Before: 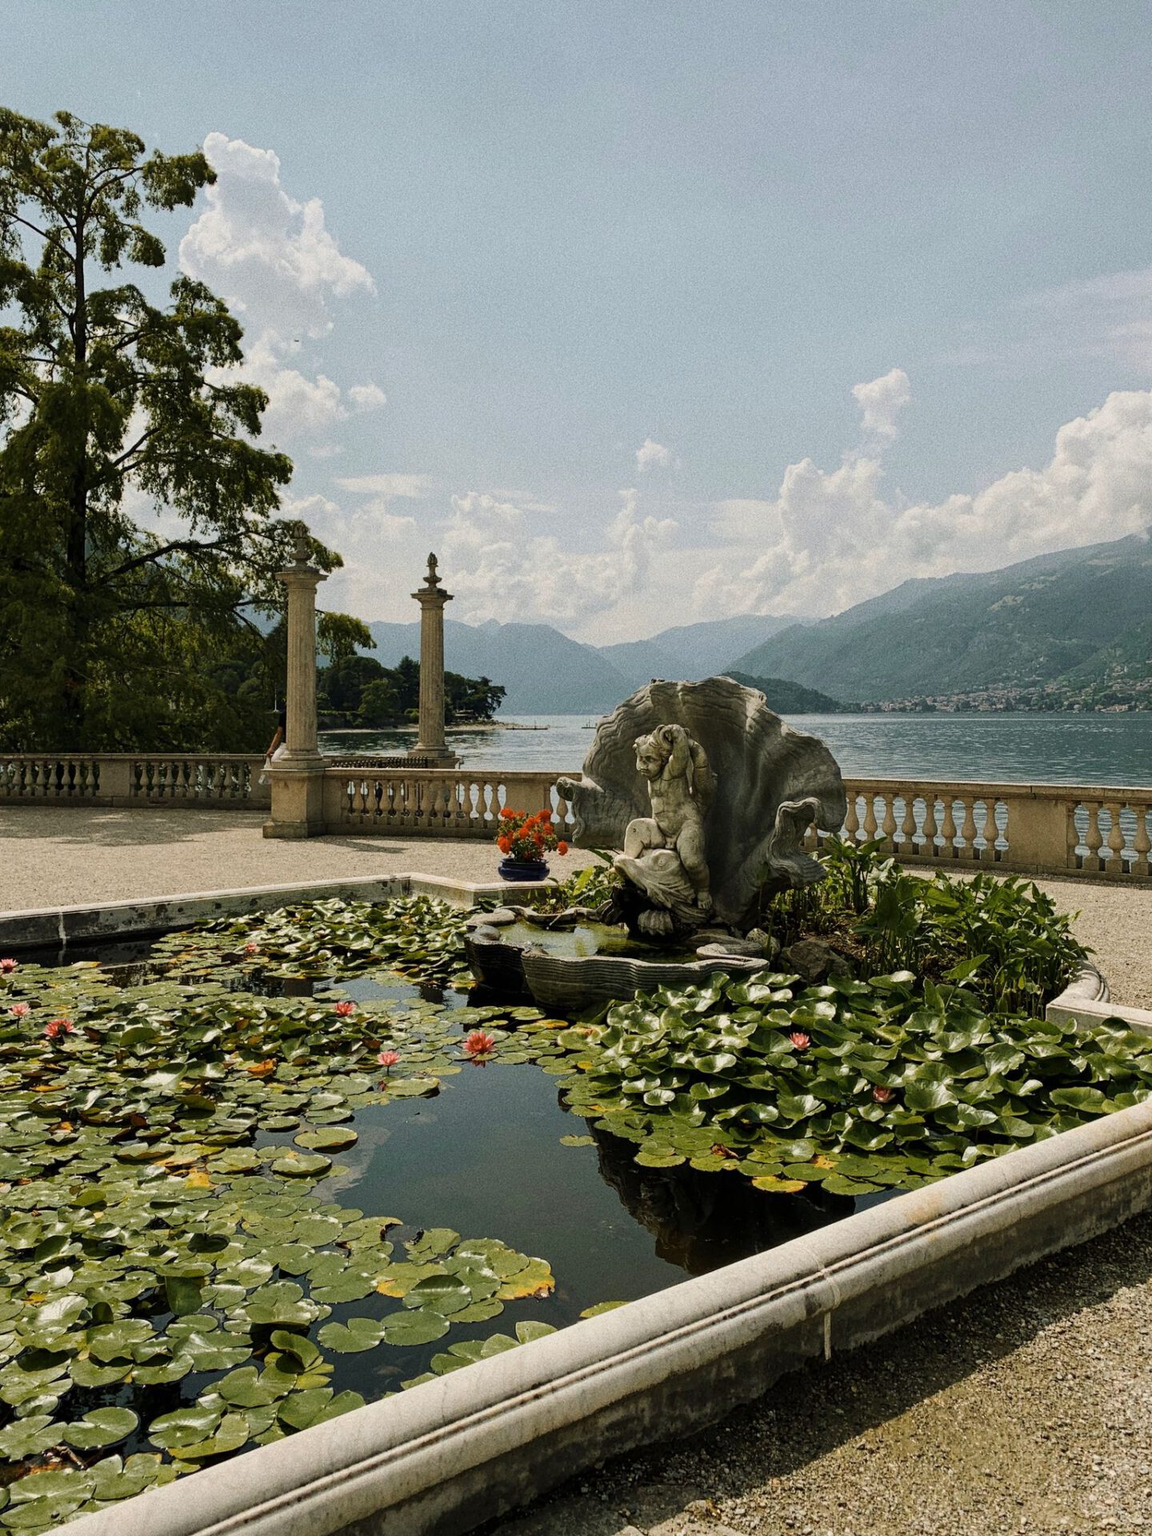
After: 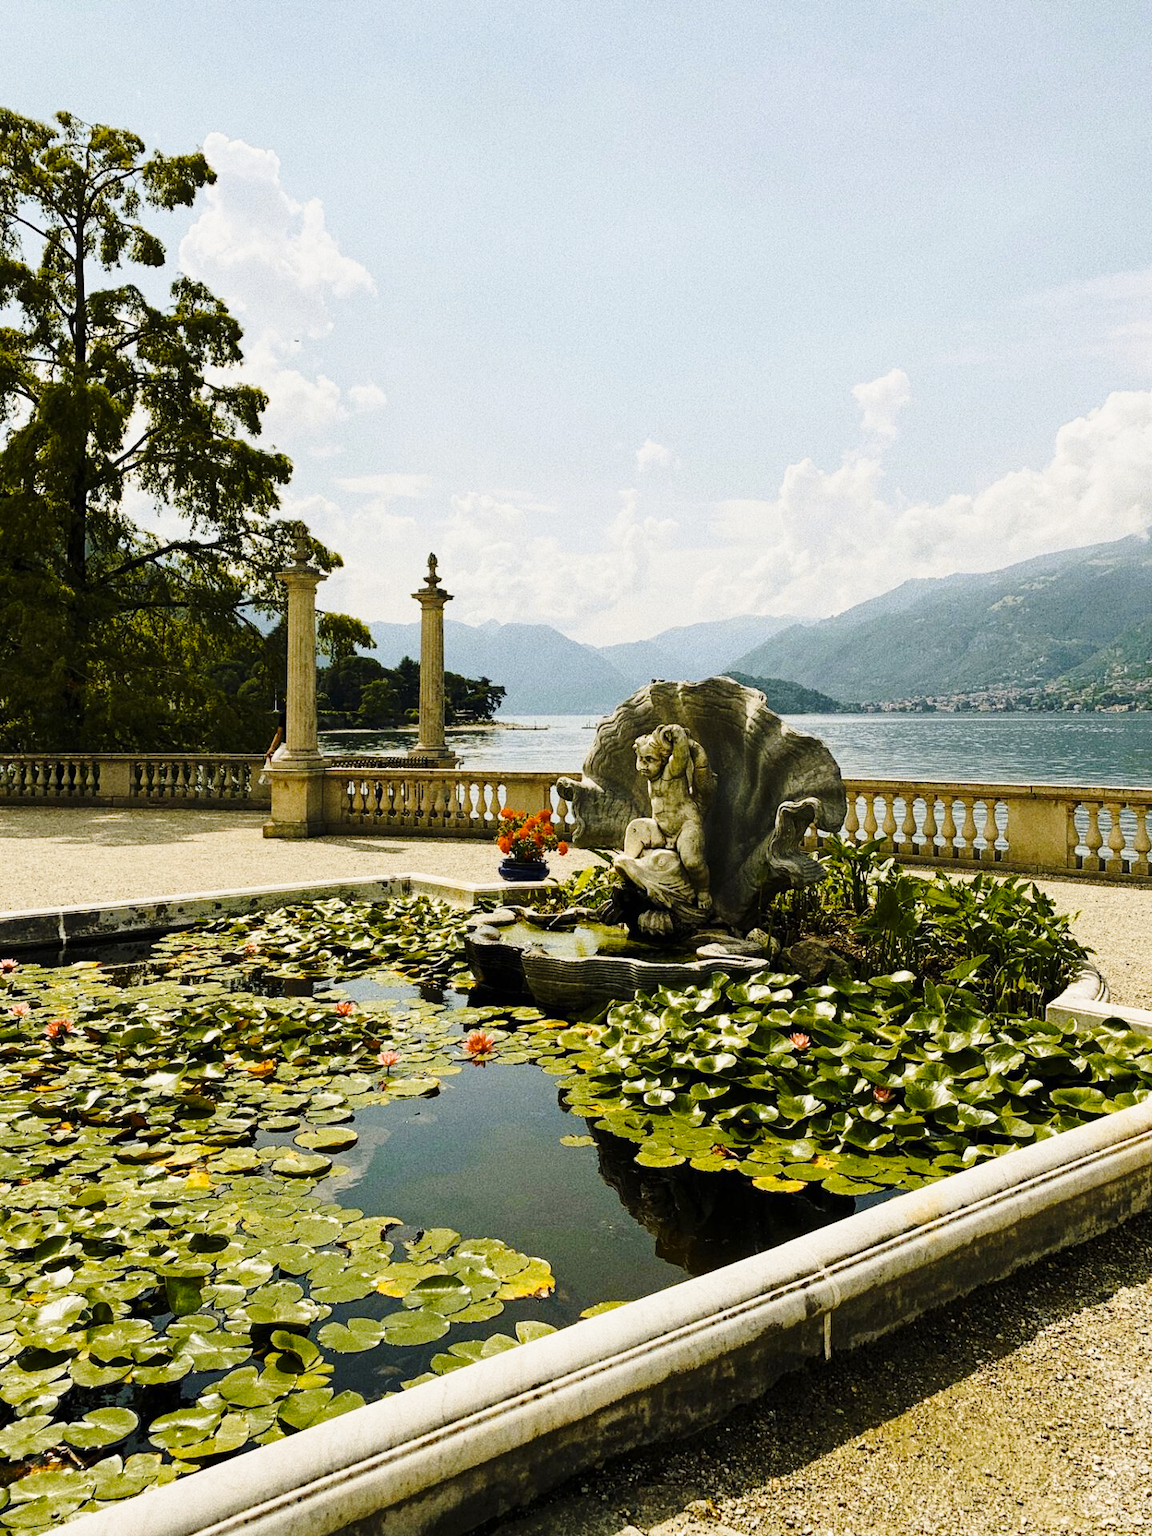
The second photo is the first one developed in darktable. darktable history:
base curve: curves: ch0 [(0, 0) (0.028, 0.03) (0.121, 0.232) (0.46, 0.748) (0.859, 0.968) (1, 1)], preserve colors none
color contrast: green-magenta contrast 0.85, blue-yellow contrast 1.25, unbound 0
